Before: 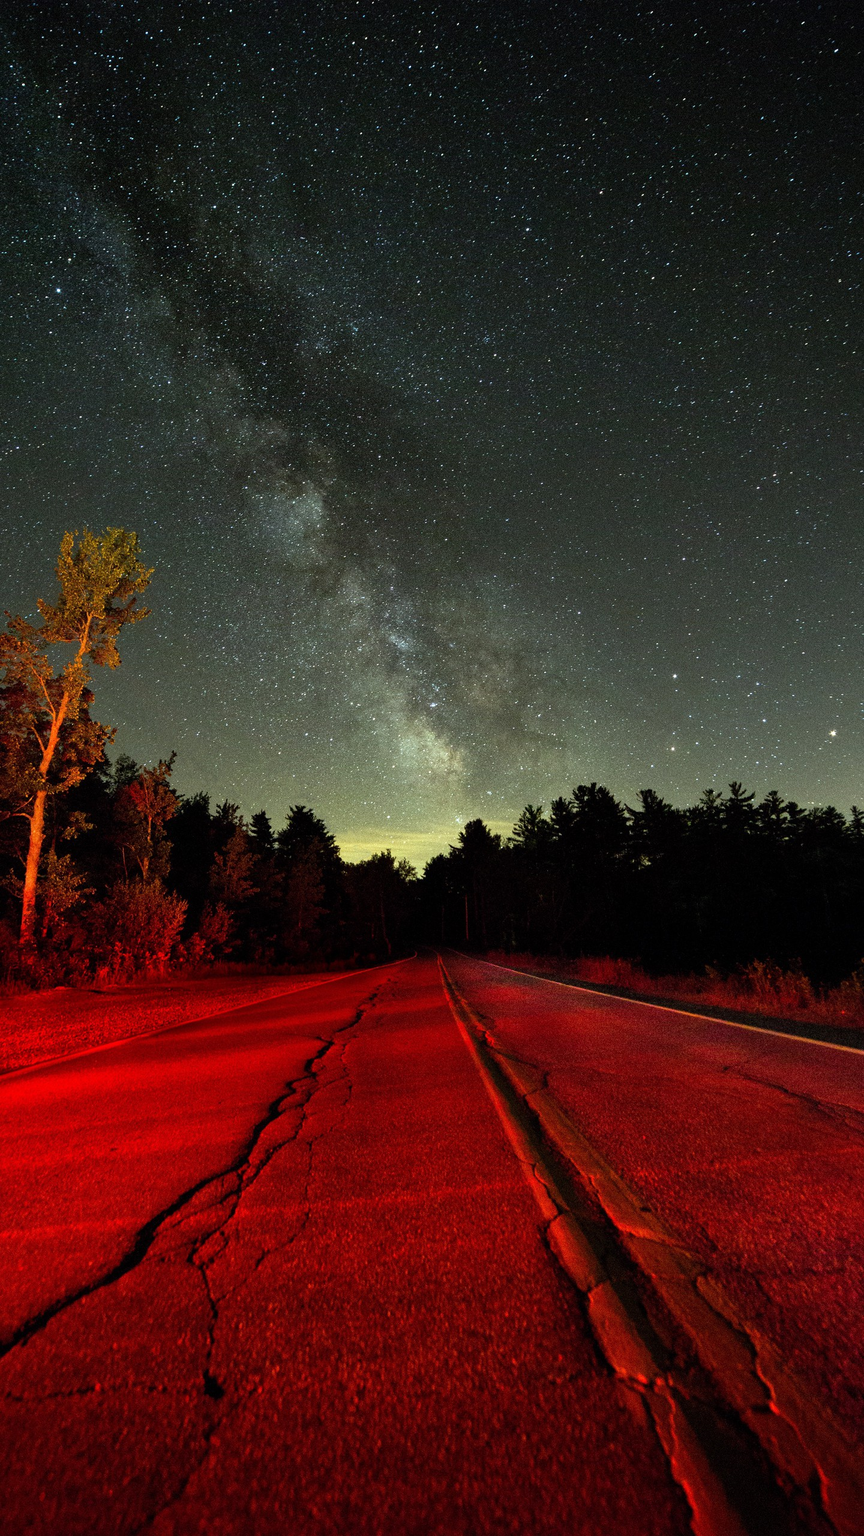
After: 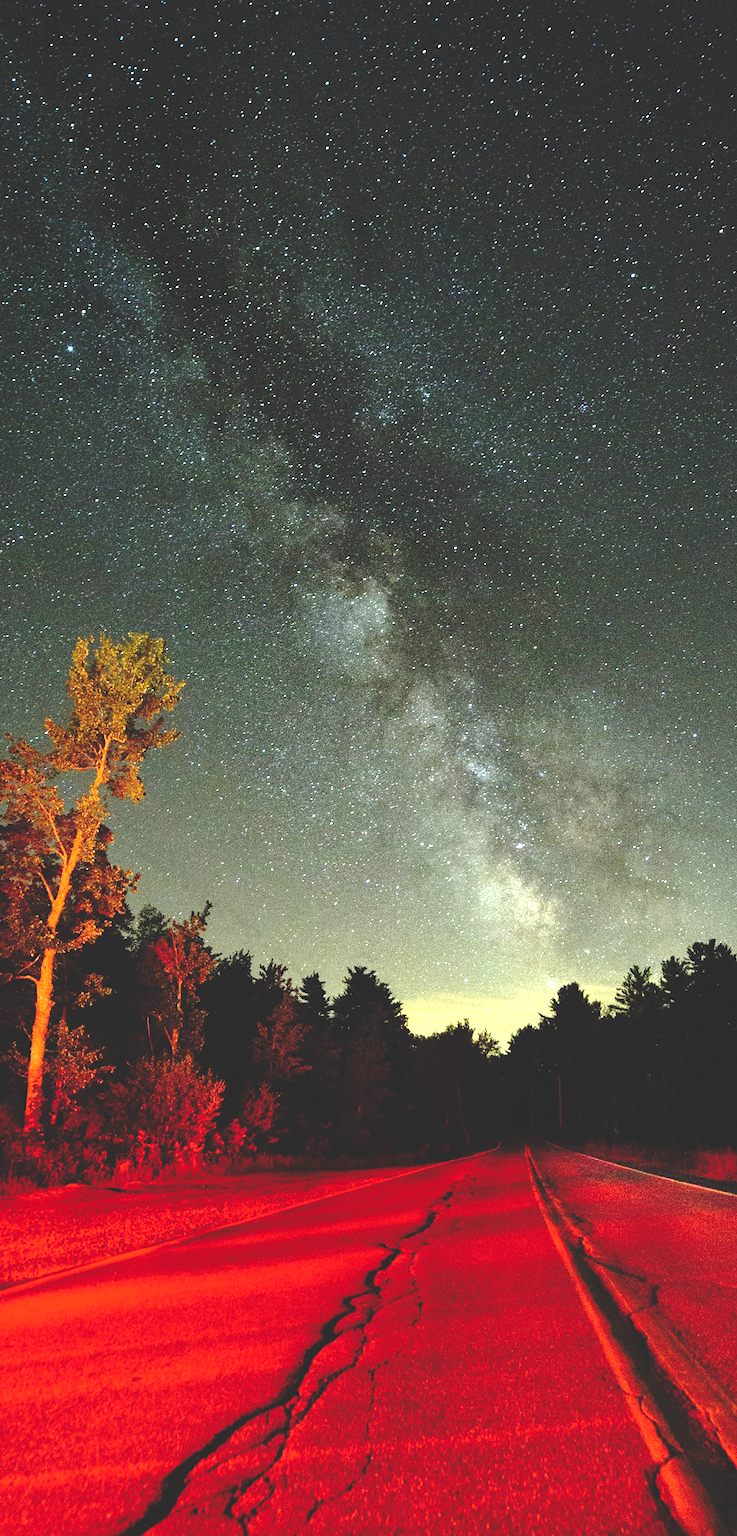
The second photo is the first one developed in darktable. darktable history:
base curve: curves: ch0 [(0, 0.024) (0.055, 0.065) (0.121, 0.166) (0.236, 0.319) (0.693, 0.726) (1, 1)], preserve colors none
exposure: black level correction 0, exposure 1 EV, compensate exposure bias true, compensate highlight preservation false
crop: right 28.885%, bottom 16.626%
